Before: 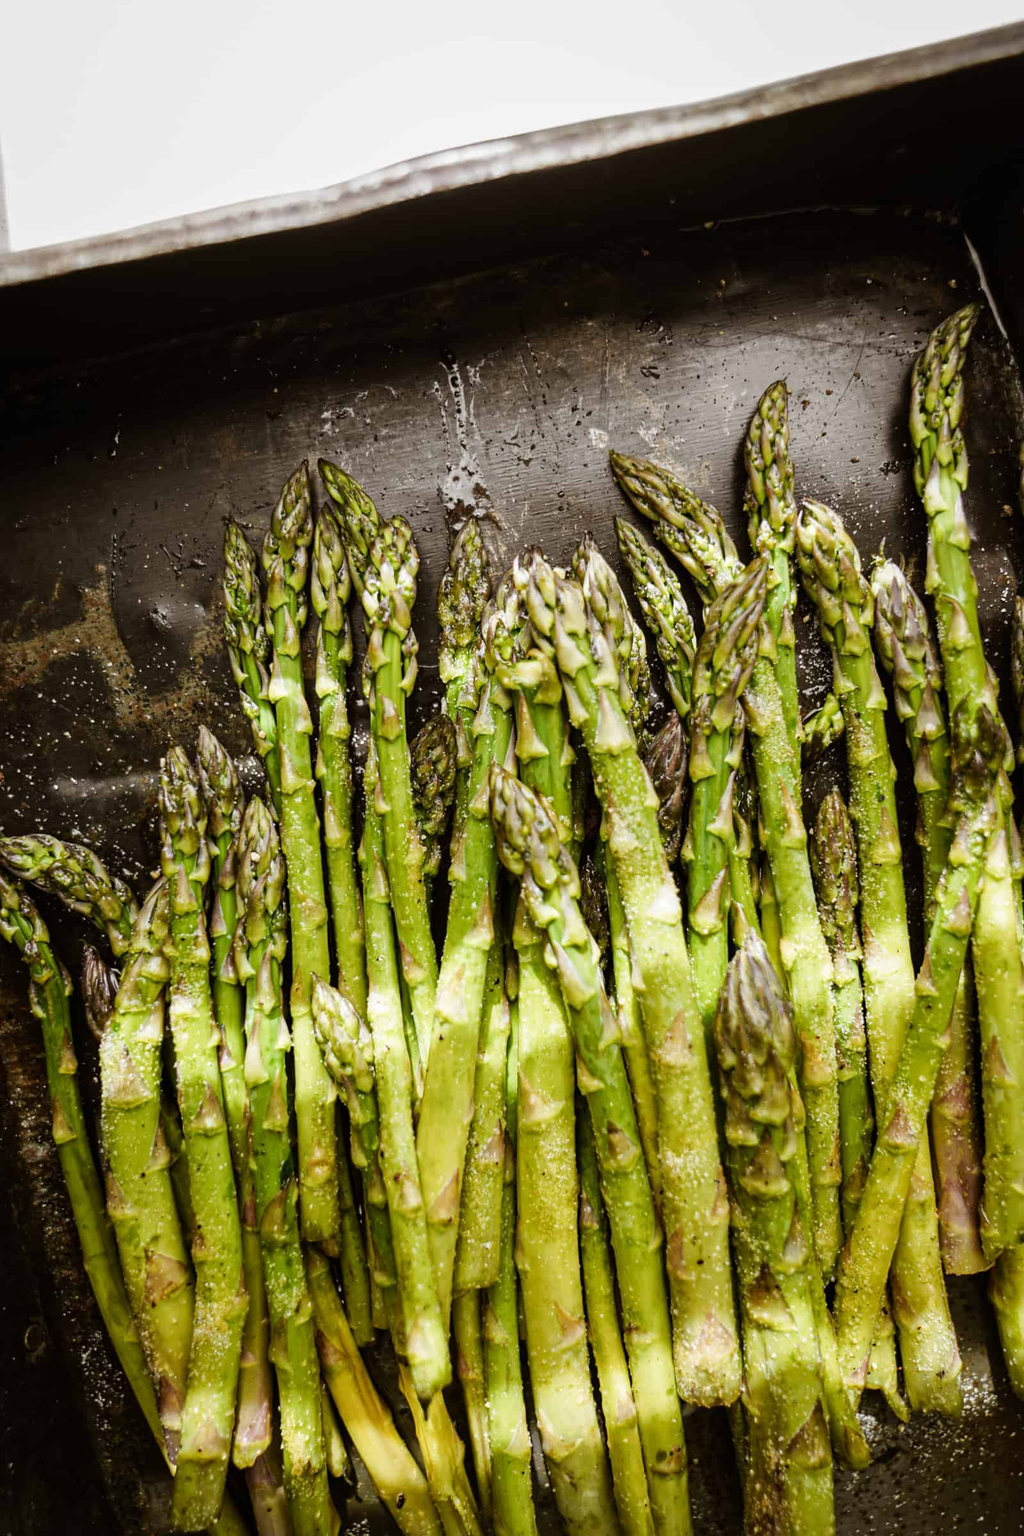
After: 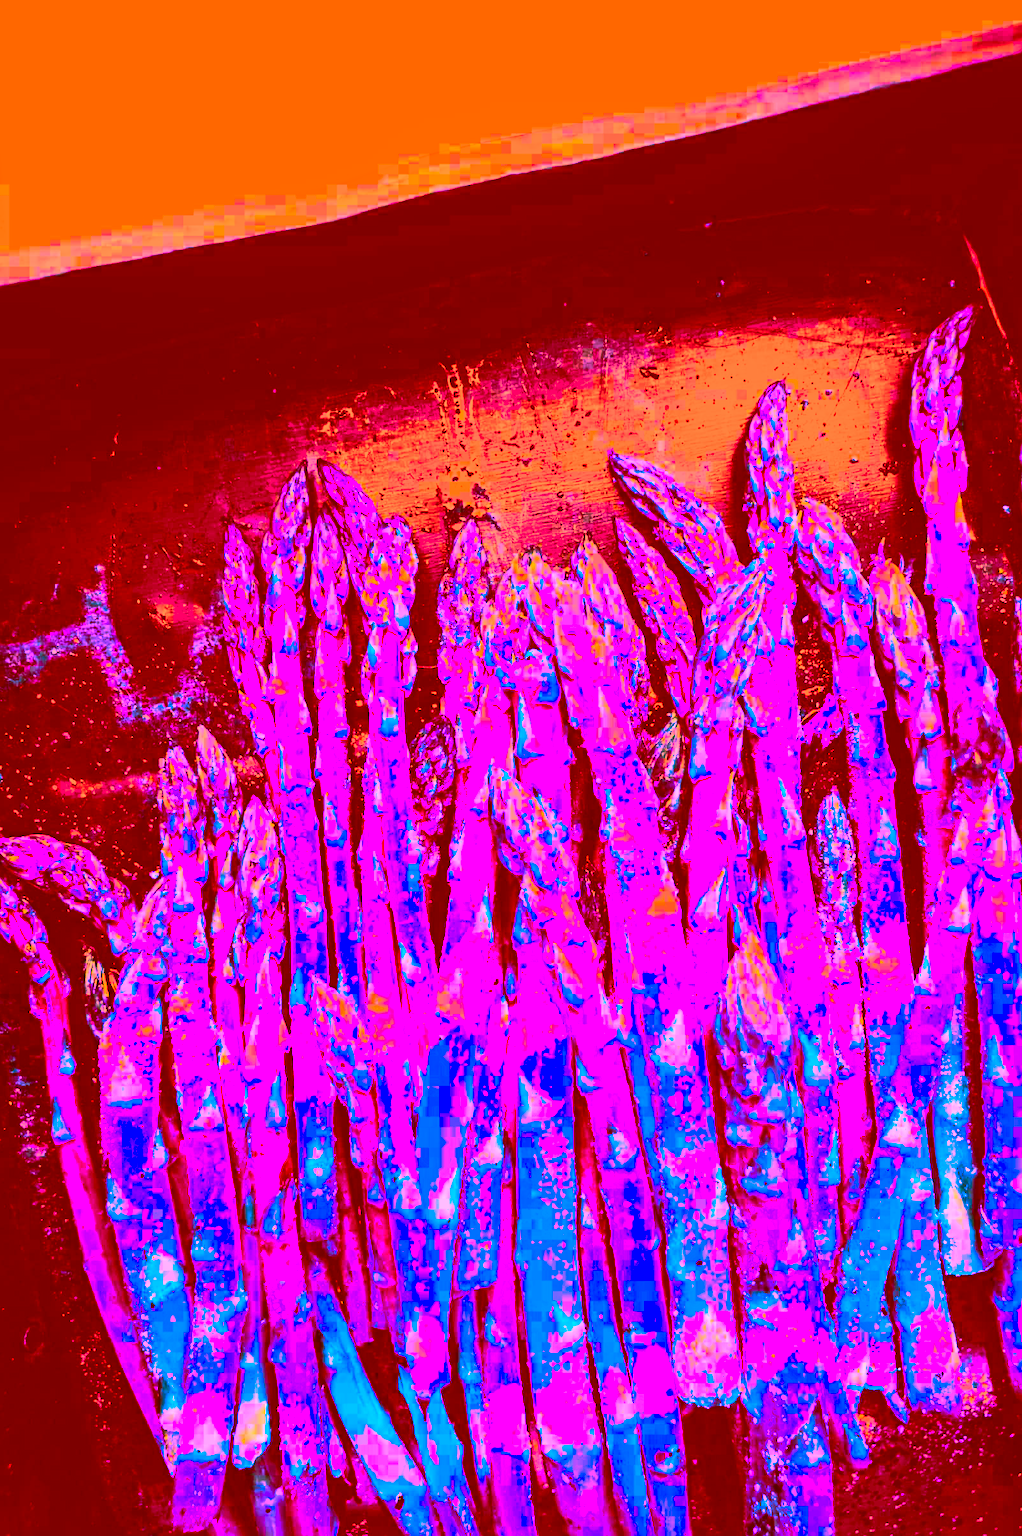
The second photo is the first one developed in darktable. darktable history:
color correction: highlights a* -39.35, highlights b* -39.68, shadows a* -39.29, shadows b* -39.63, saturation -3
crop and rotate: left 0.182%, bottom 0.011%
tone curve: curves: ch0 [(0, 0) (0.126, 0.086) (0.338, 0.307) (0.494, 0.531) (0.703, 0.762) (1, 1)]; ch1 [(0, 0) (0.346, 0.324) (0.45, 0.426) (0.5, 0.5) (0.522, 0.517) (0.55, 0.578) (1, 1)]; ch2 [(0, 0) (0.44, 0.424) (0.501, 0.499) (0.554, 0.554) (0.622, 0.667) (0.707, 0.746) (1, 1)], preserve colors none
contrast brightness saturation: contrast 0.982, brightness 0.992, saturation 0.996
